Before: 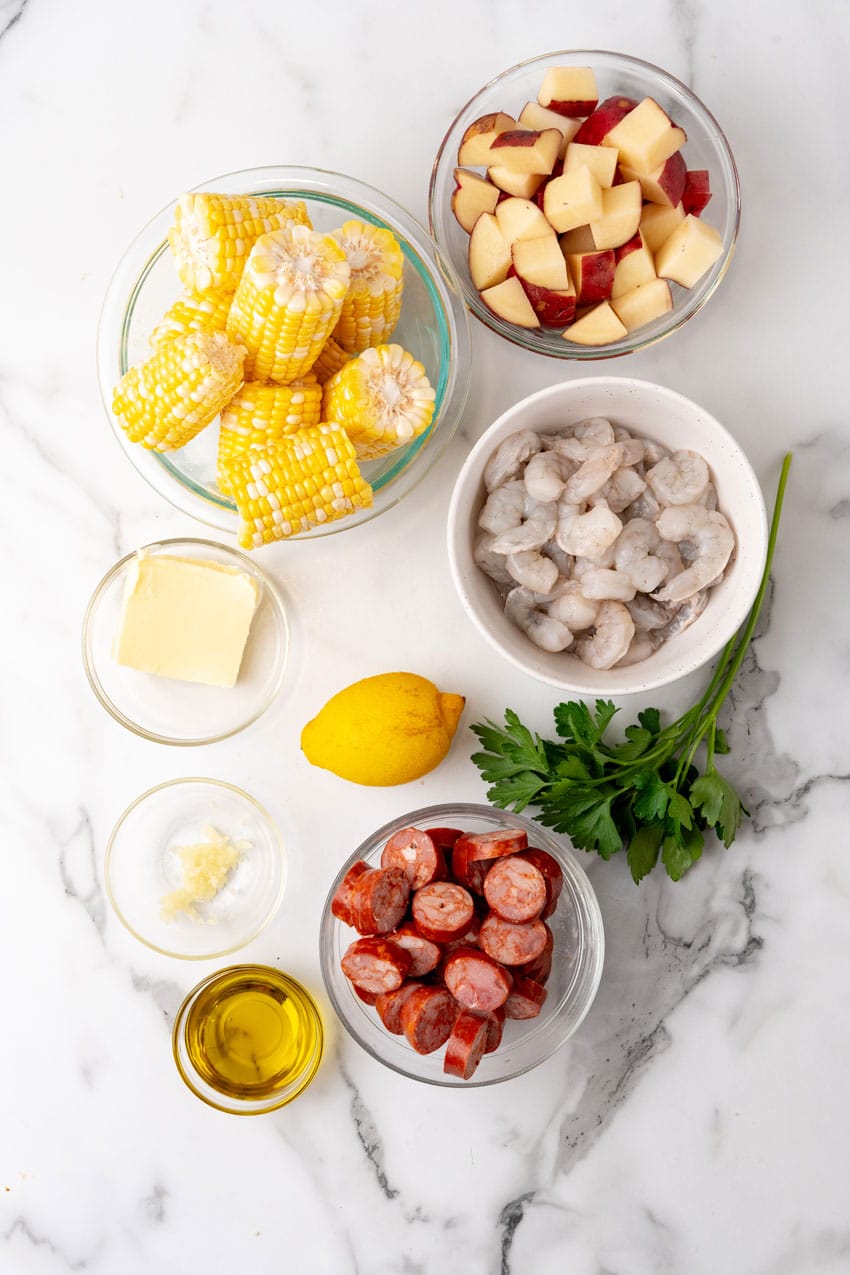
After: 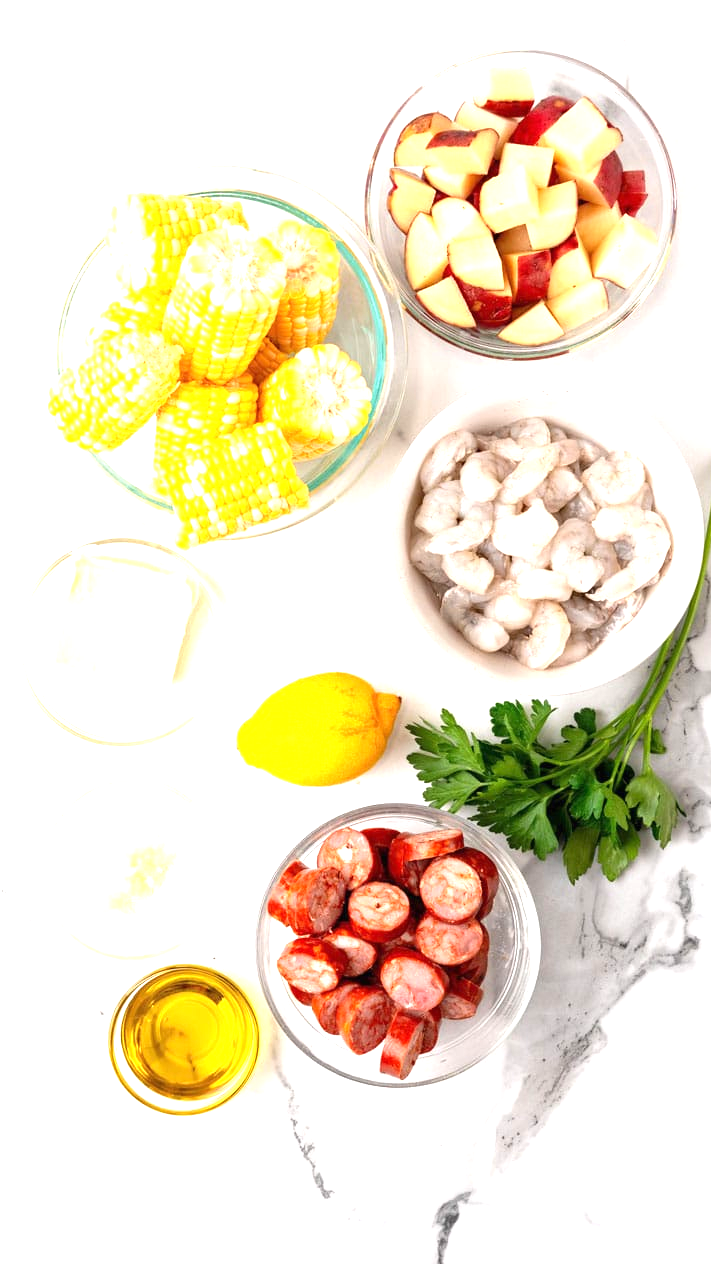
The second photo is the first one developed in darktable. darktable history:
crop: left 7.598%, right 7.873%
rgb curve: mode RGB, independent channels
exposure: black level correction 0, exposure 1.1 EV, compensate highlight preservation false
